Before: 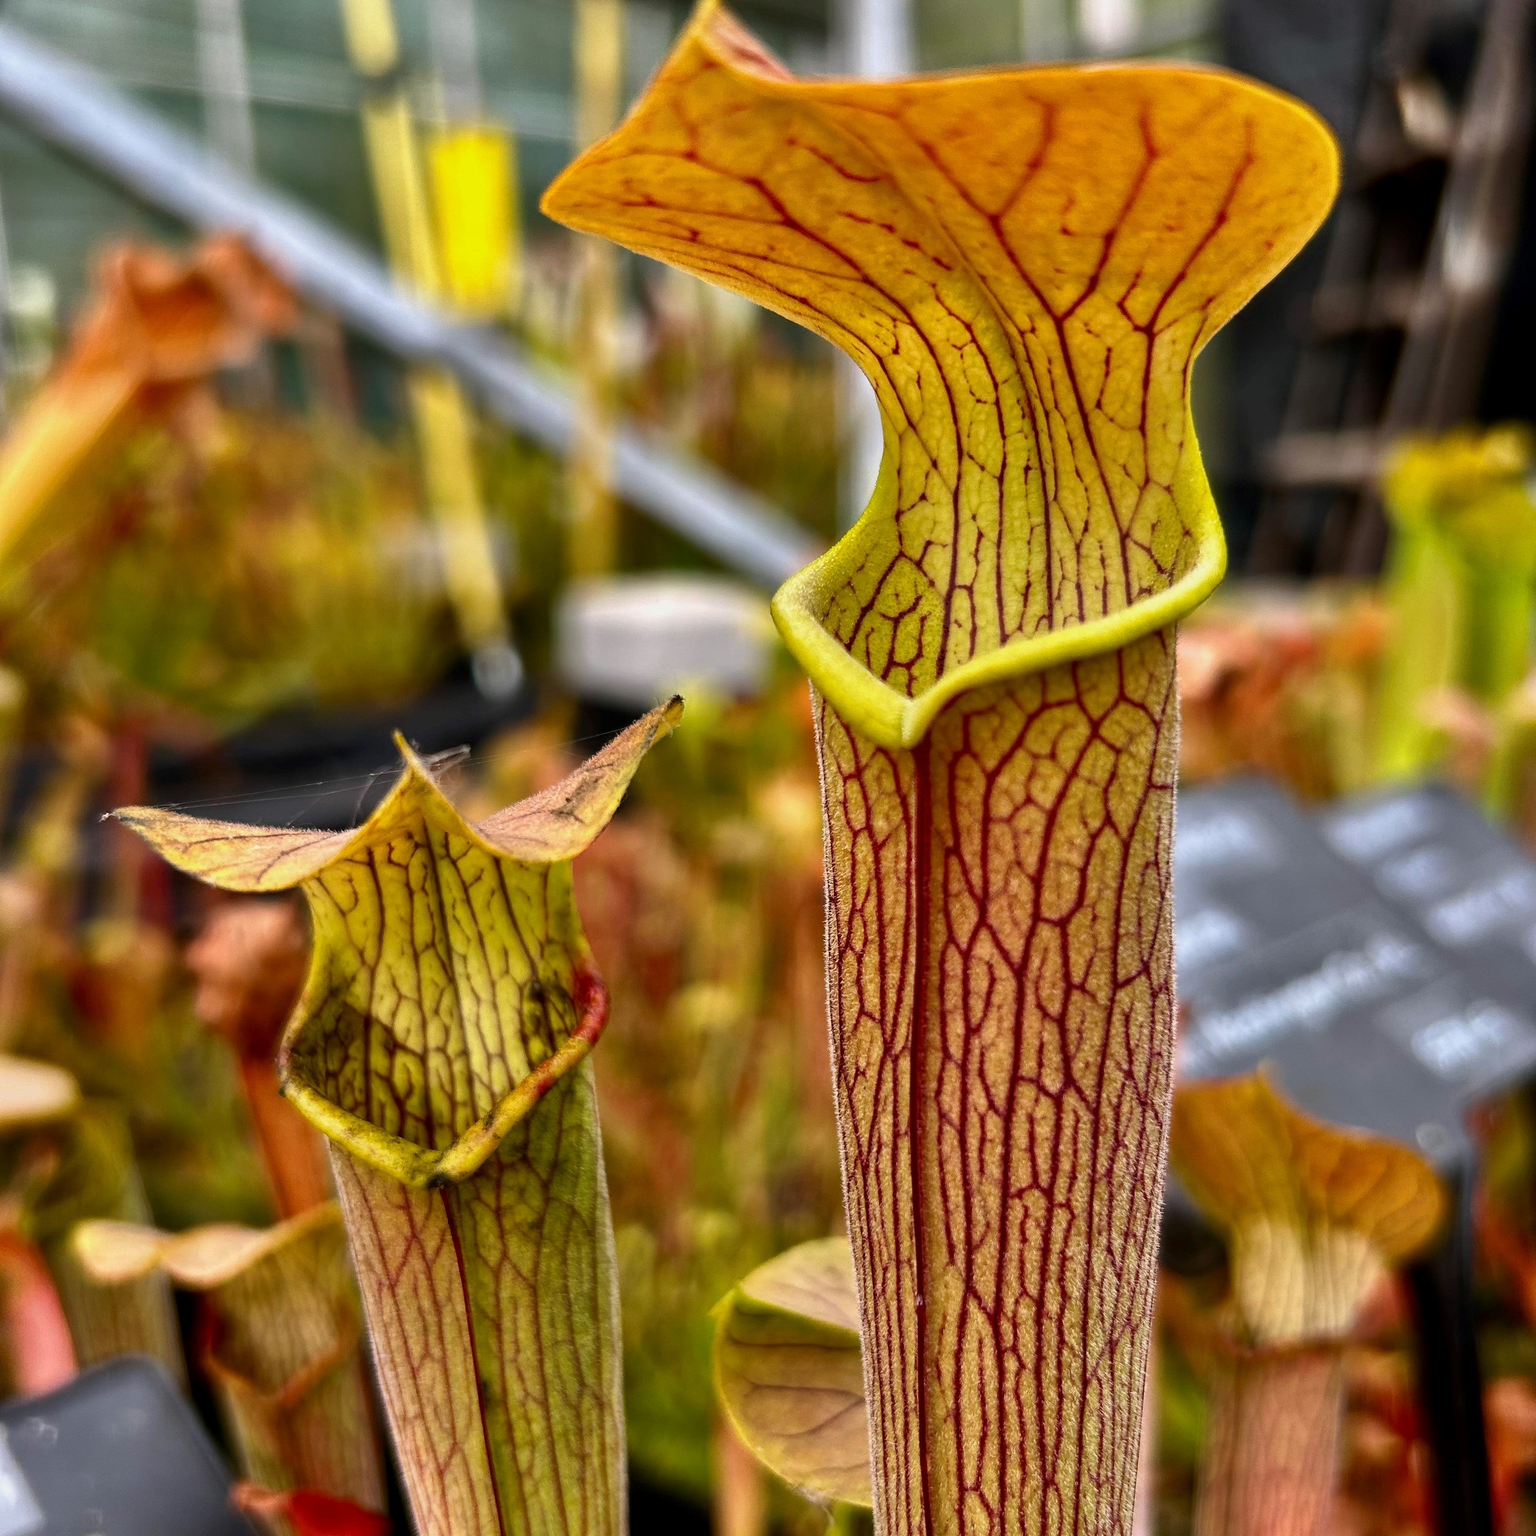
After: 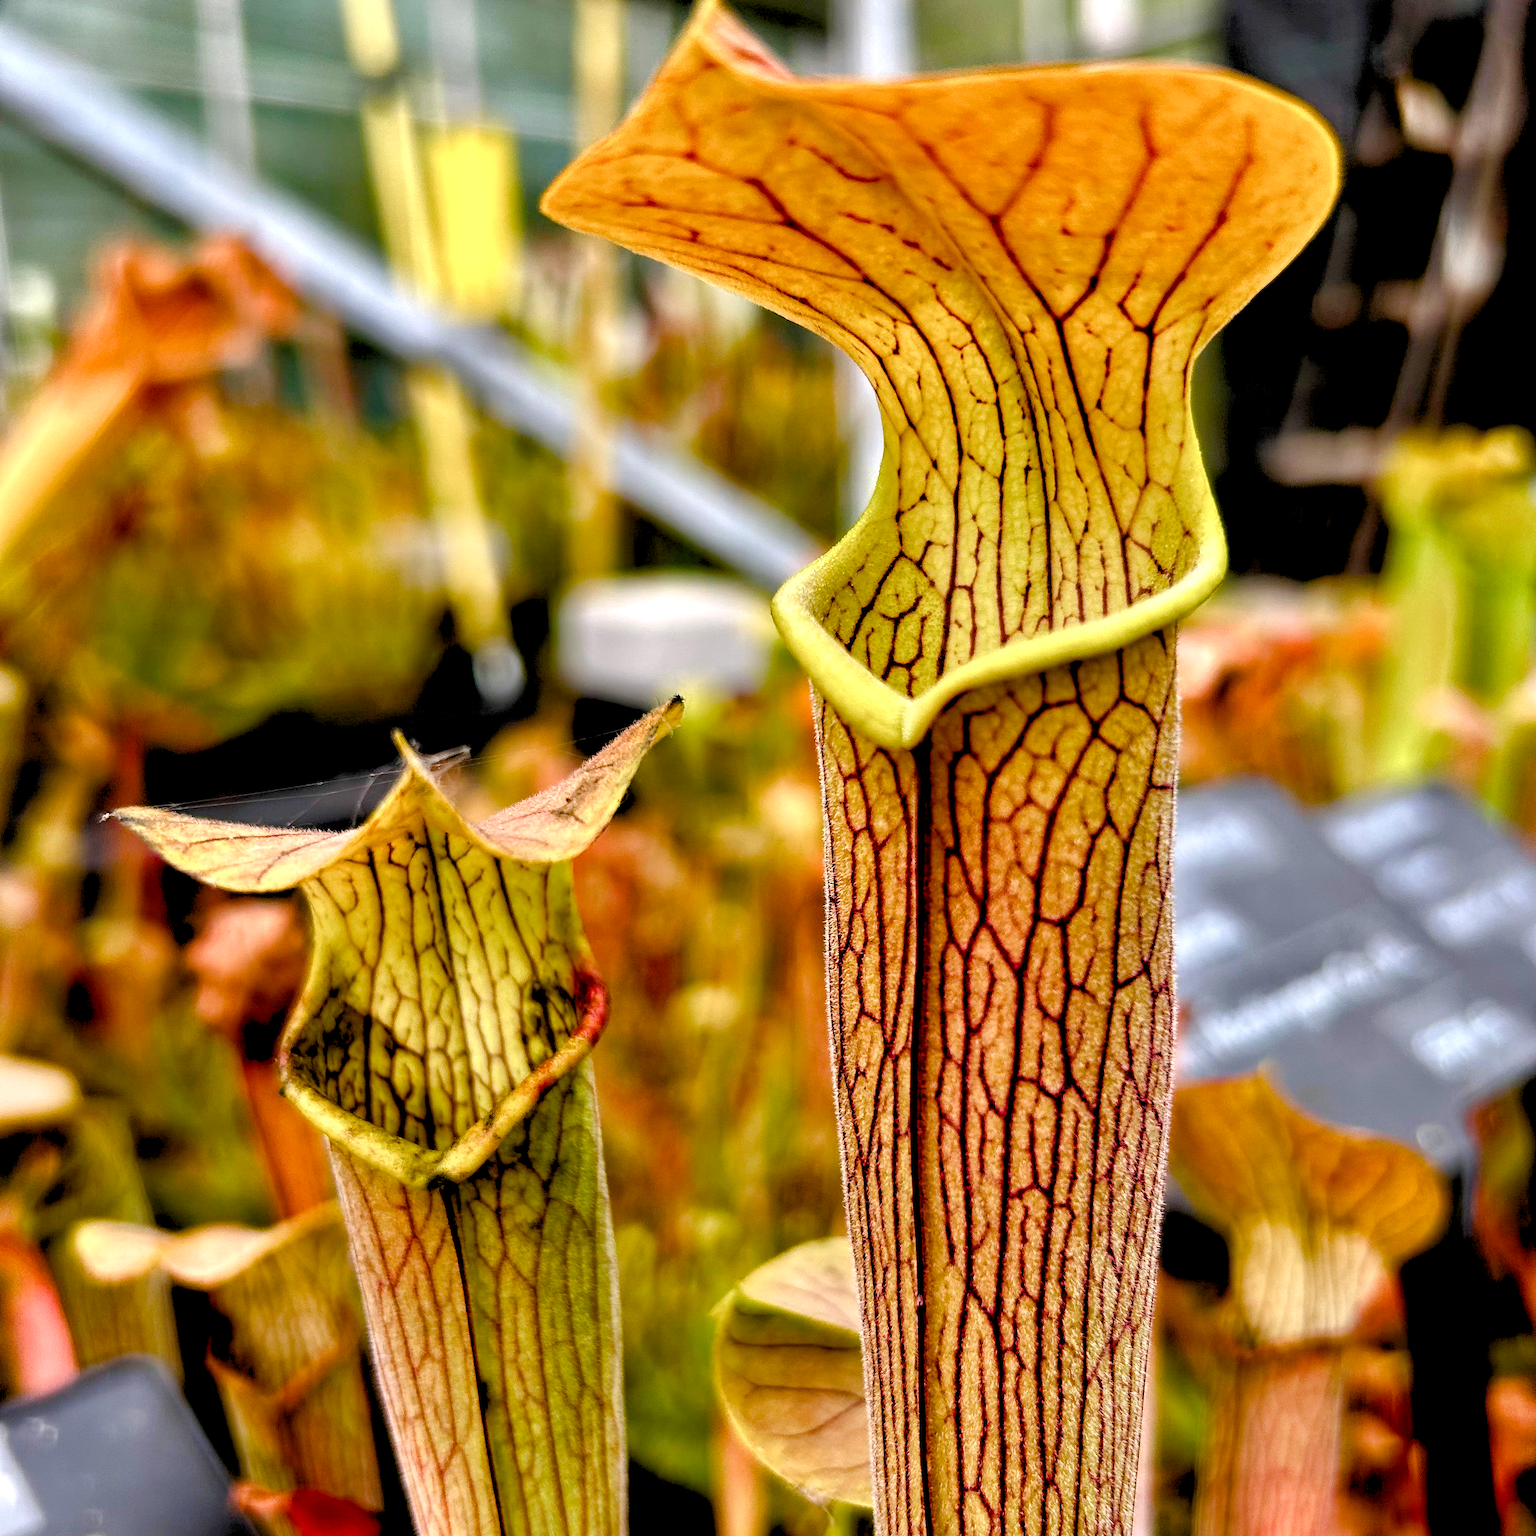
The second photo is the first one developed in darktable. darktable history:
exposure: black level correction 0.009, exposure -0.159 EV, compensate highlight preservation false
color balance rgb: perceptual saturation grading › global saturation 20%, perceptual saturation grading › highlights -50%, perceptual saturation grading › shadows 30%, perceptual brilliance grading › global brilliance 10%, perceptual brilliance grading › shadows 15%
rgb levels: levels [[0.013, 0.434, 0.89], [0, 0.5, 1], [0, 0.5, 1]]
